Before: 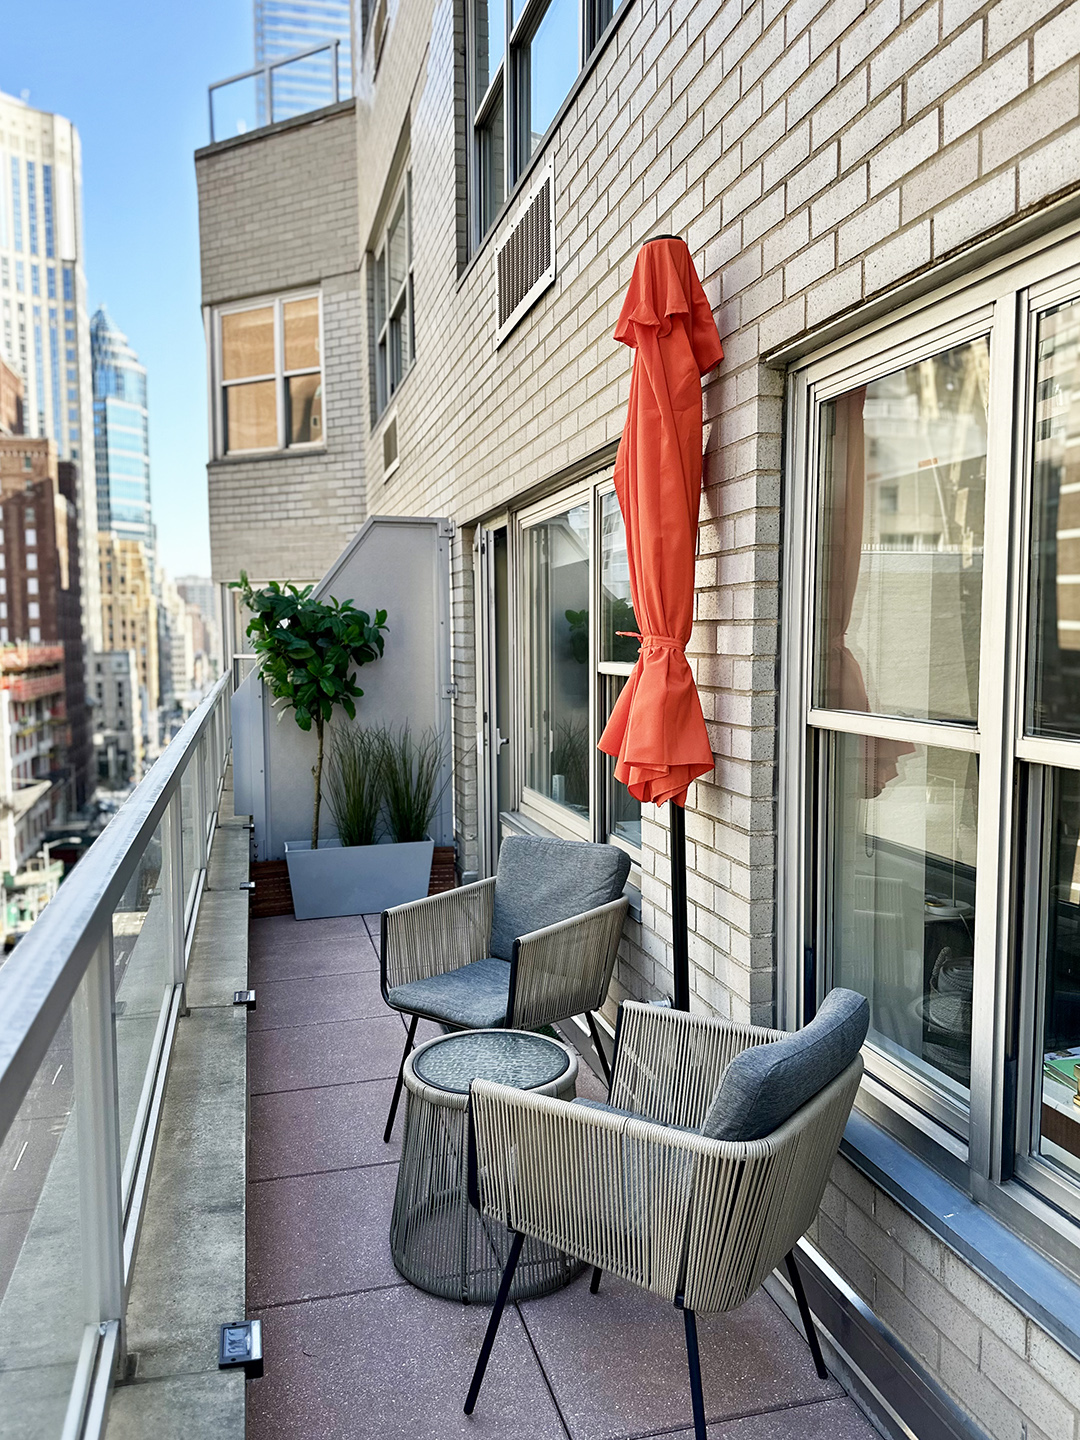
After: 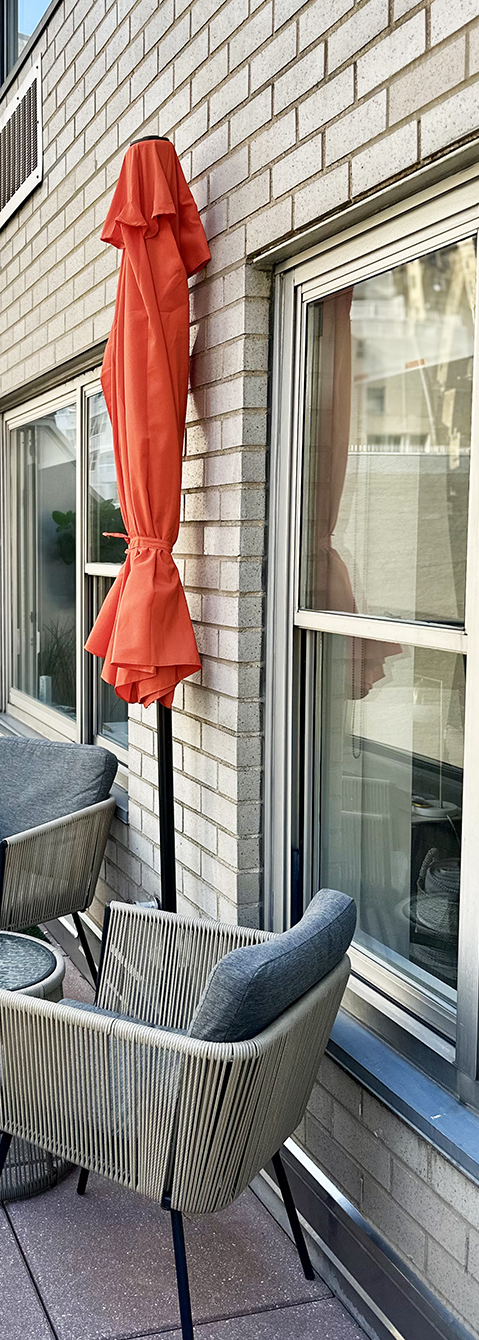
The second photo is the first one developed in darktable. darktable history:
crop: left 47.539%, top 6.919%, right 8.092%
